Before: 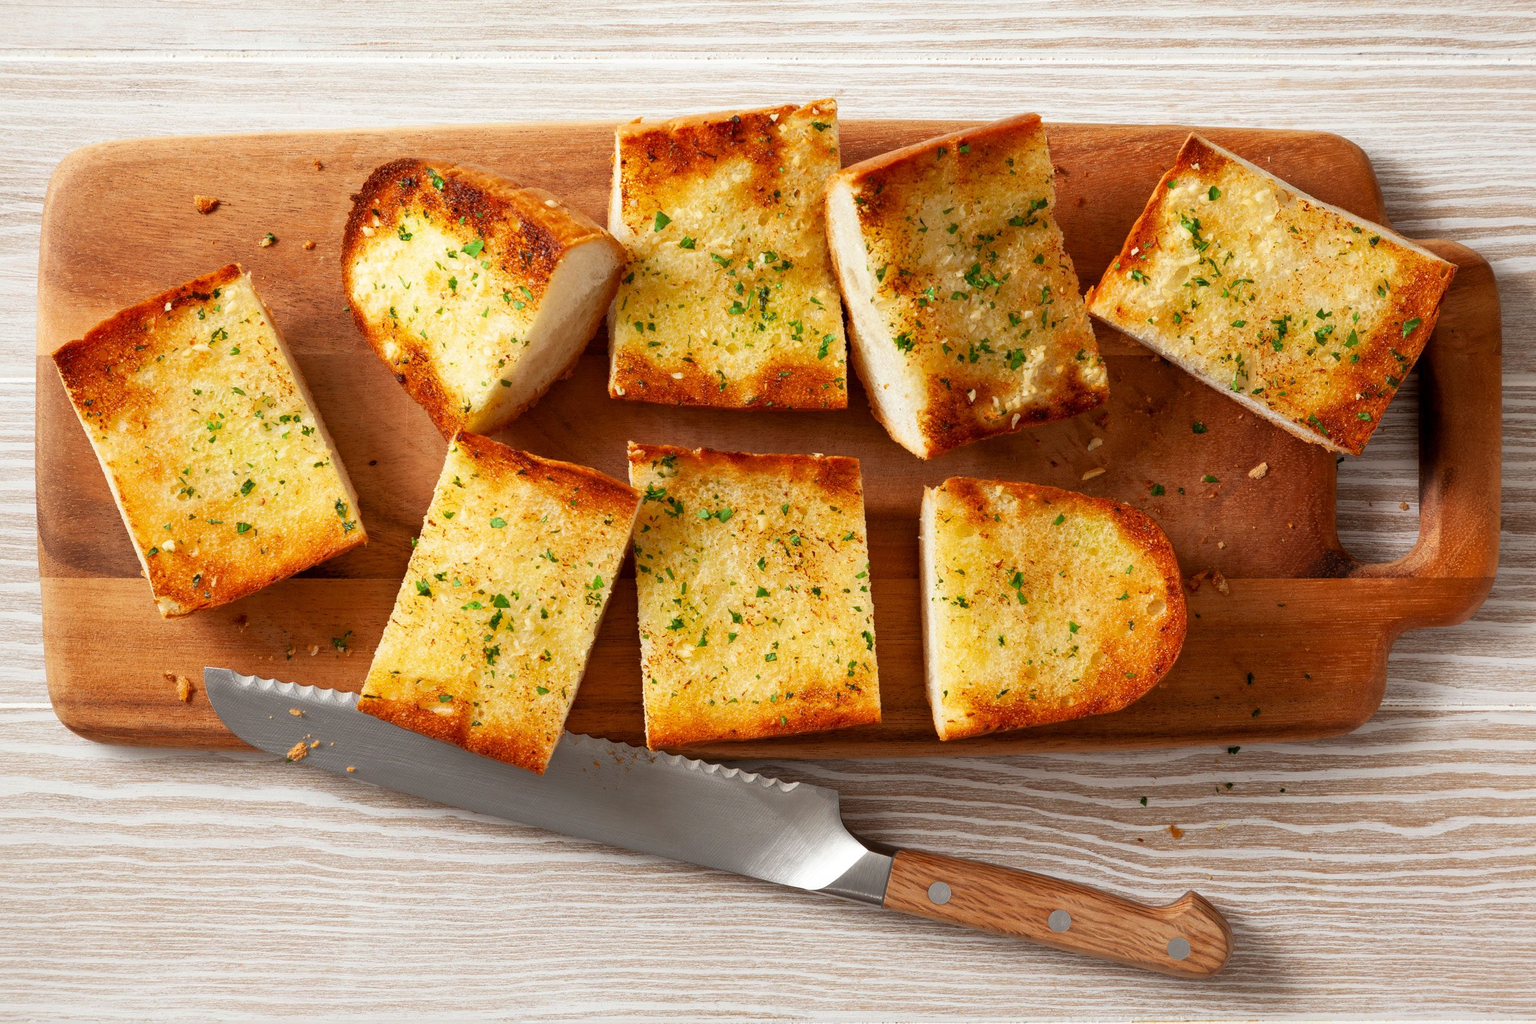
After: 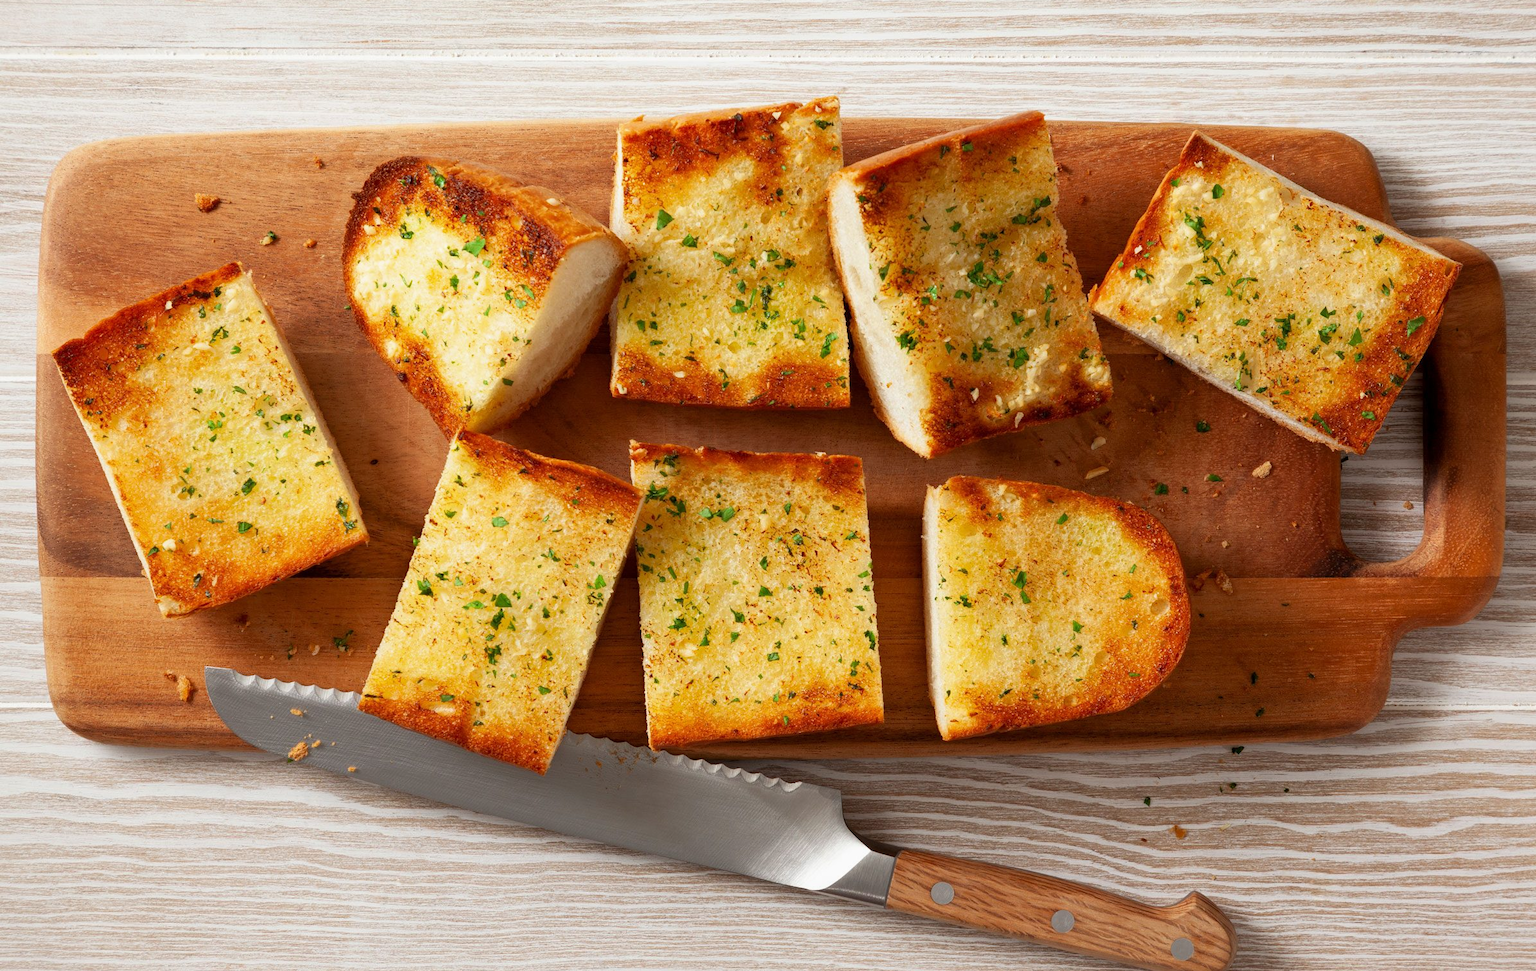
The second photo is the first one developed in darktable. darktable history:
crop: top 0.27%, right 0.259%, bottom 5.057%
exposure: exposure -0.06 EV, compensate exposure bias true, compensate highlight preservation false
